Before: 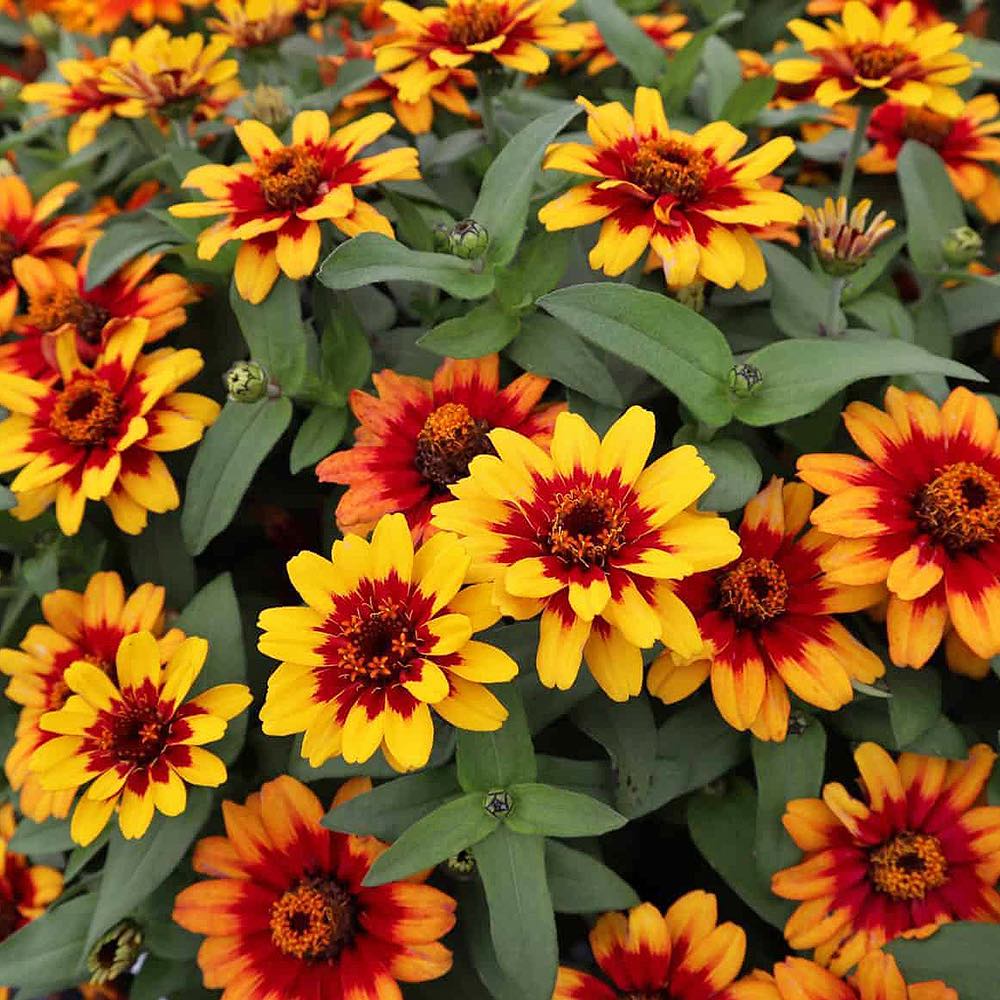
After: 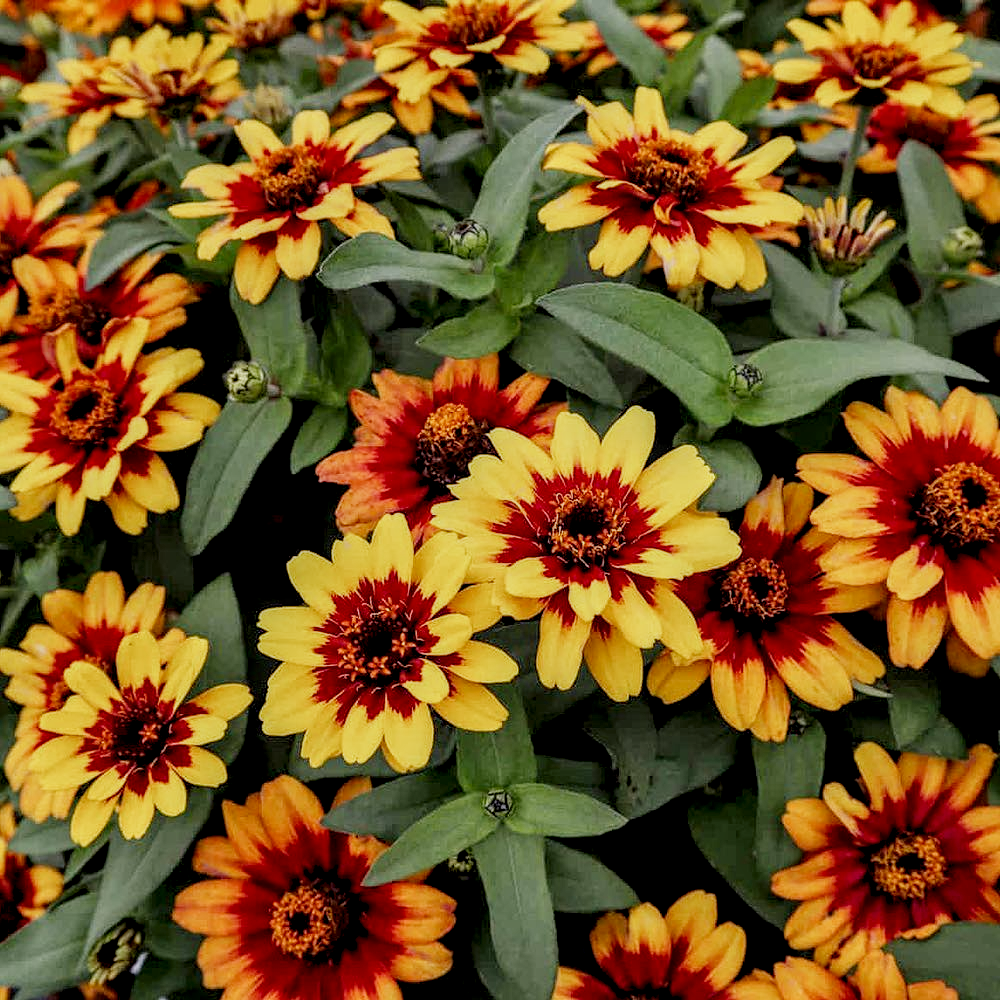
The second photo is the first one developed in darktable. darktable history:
exposure: exposure -0.113 EV, compensate highlight preservation false
local contrast: detail 160%
filmic rgb: black relative exposure -7.65 EV, white relative exposure 4.56 EV, hardness 3.61, add noise in highlights 0.002, preserve chrominance no, color science v3 (2019), use custom middle-gray values true, contrast in highlights soft
tone equalizer: on, module defaults
